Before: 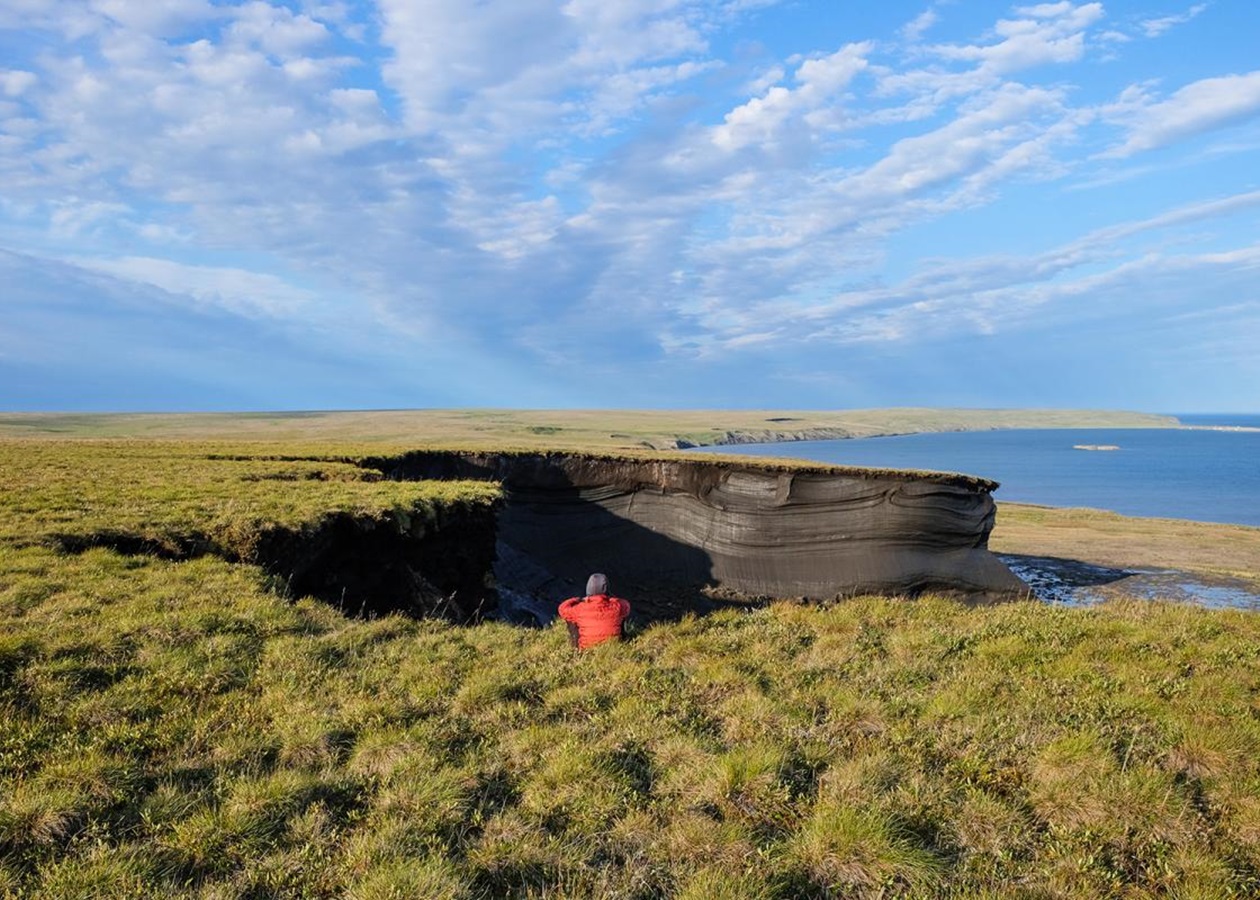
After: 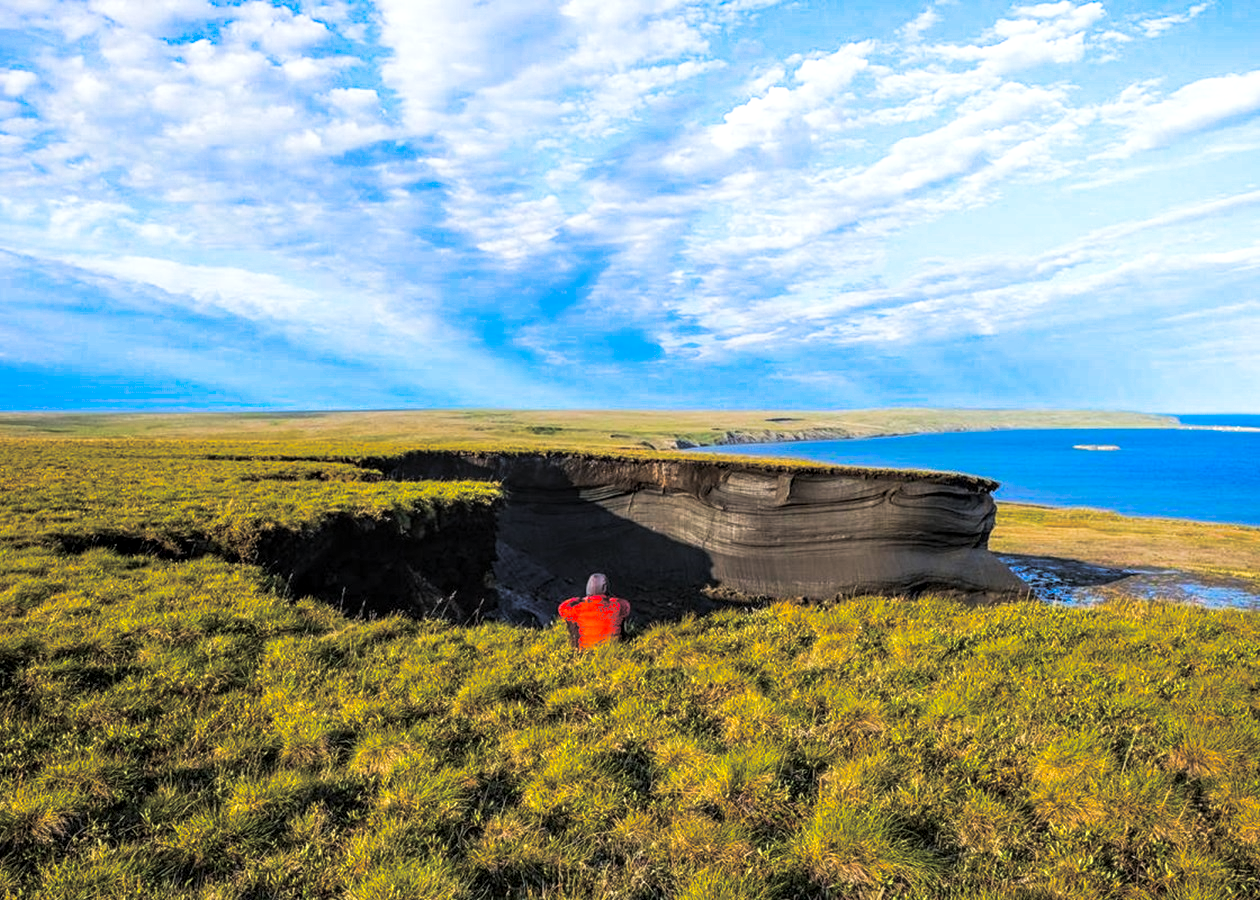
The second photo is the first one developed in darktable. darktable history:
color balance rgb: linear chroma grading › shadows 10%, linear chroma grading › highlights 10%, linear chroma grading › global chroma 15%, linear chroma grading › mid-tones 15%, perceptual saturation grading › global saturation 40%, perceptual saturation grading › highlights -25%, perceptual saturation grading › mid-tones 35%, perceptual saturation grading › shadows 35%, perceptual brilliance grading › global brilliance 11.29%, global vibrance 11.29%
local contrast: on, module defaults
split-toning: shadows › hue 43.2°, shadows › saturation 0, highlights › hue 50.4°, highlights › saturation 1
white balance: emerald 1
